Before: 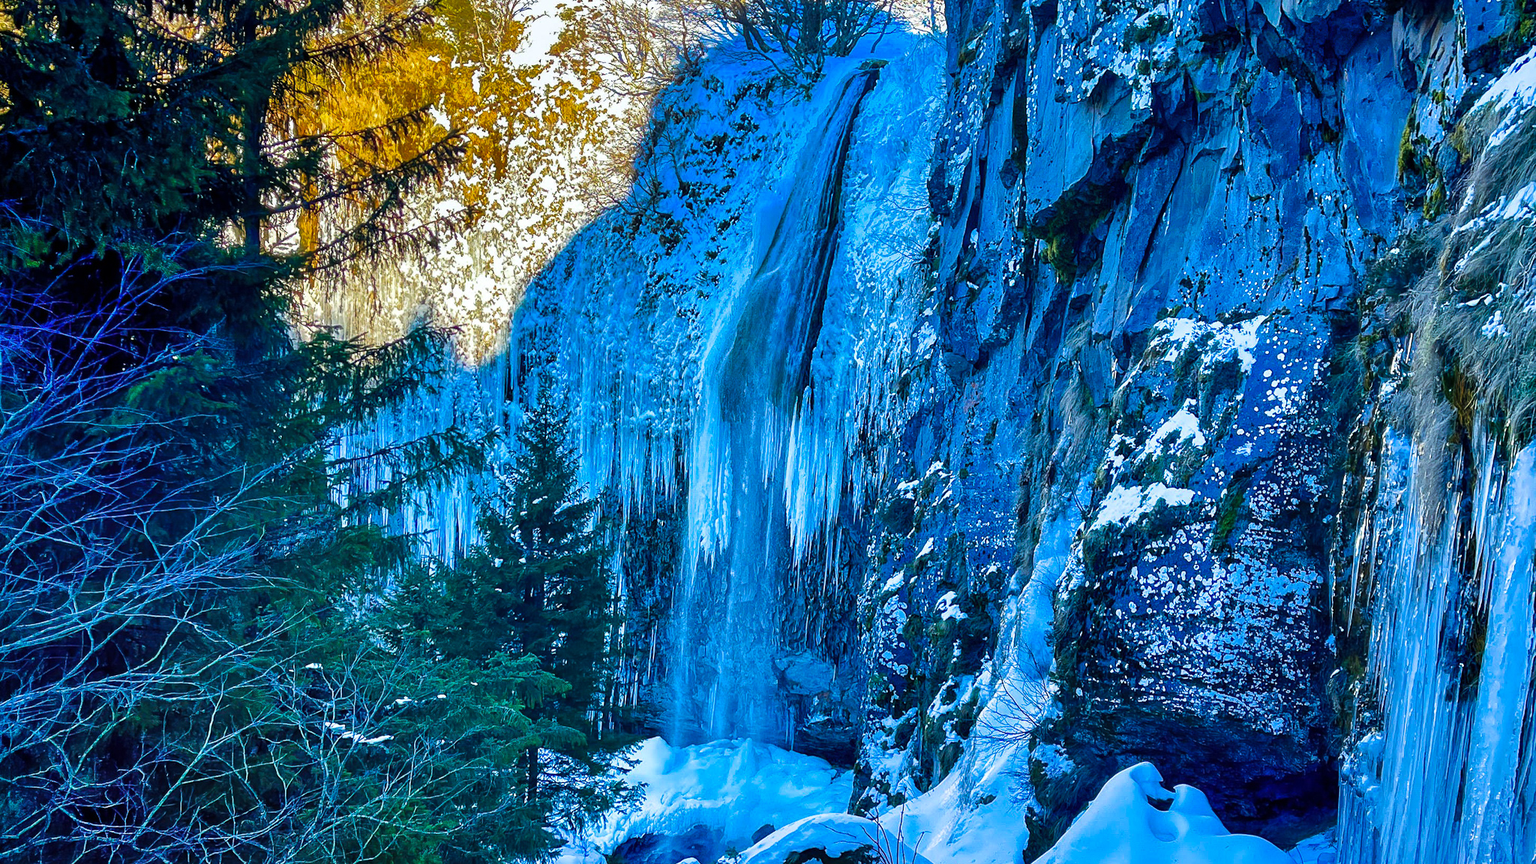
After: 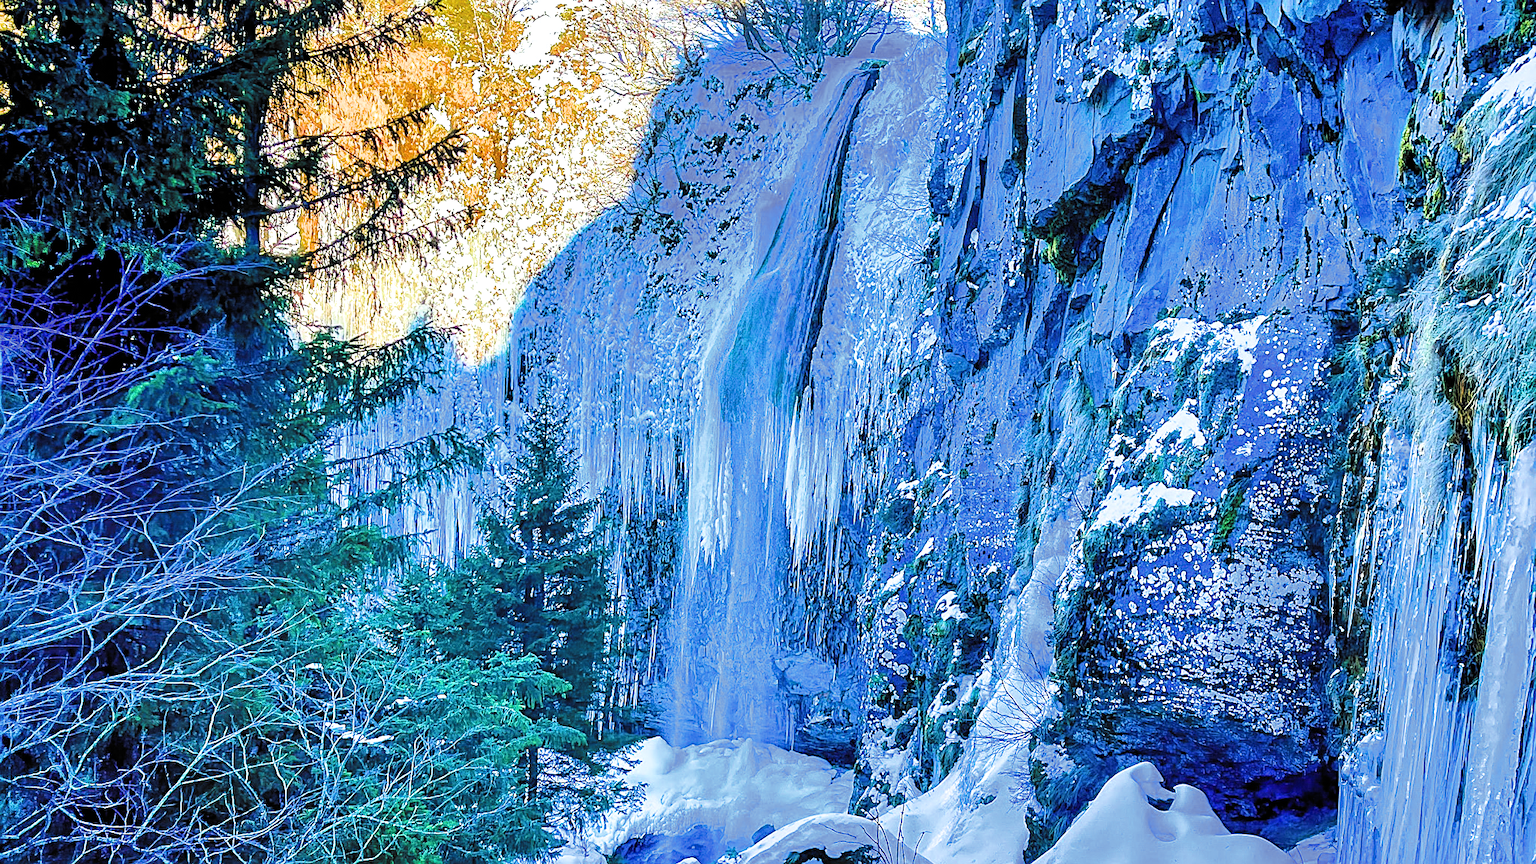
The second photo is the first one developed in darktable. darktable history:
sharpen: on, module defaults
exposure: black level correction 0, exposure 1.665 EV, compensate highlight preservation false
filmic rgb: black relative exposure -5 EV, white relative exposure 3.98 EV, hardness 2.88, contrast 1.299, highlights saturation mix -29.73%, color science v6 (2022)
